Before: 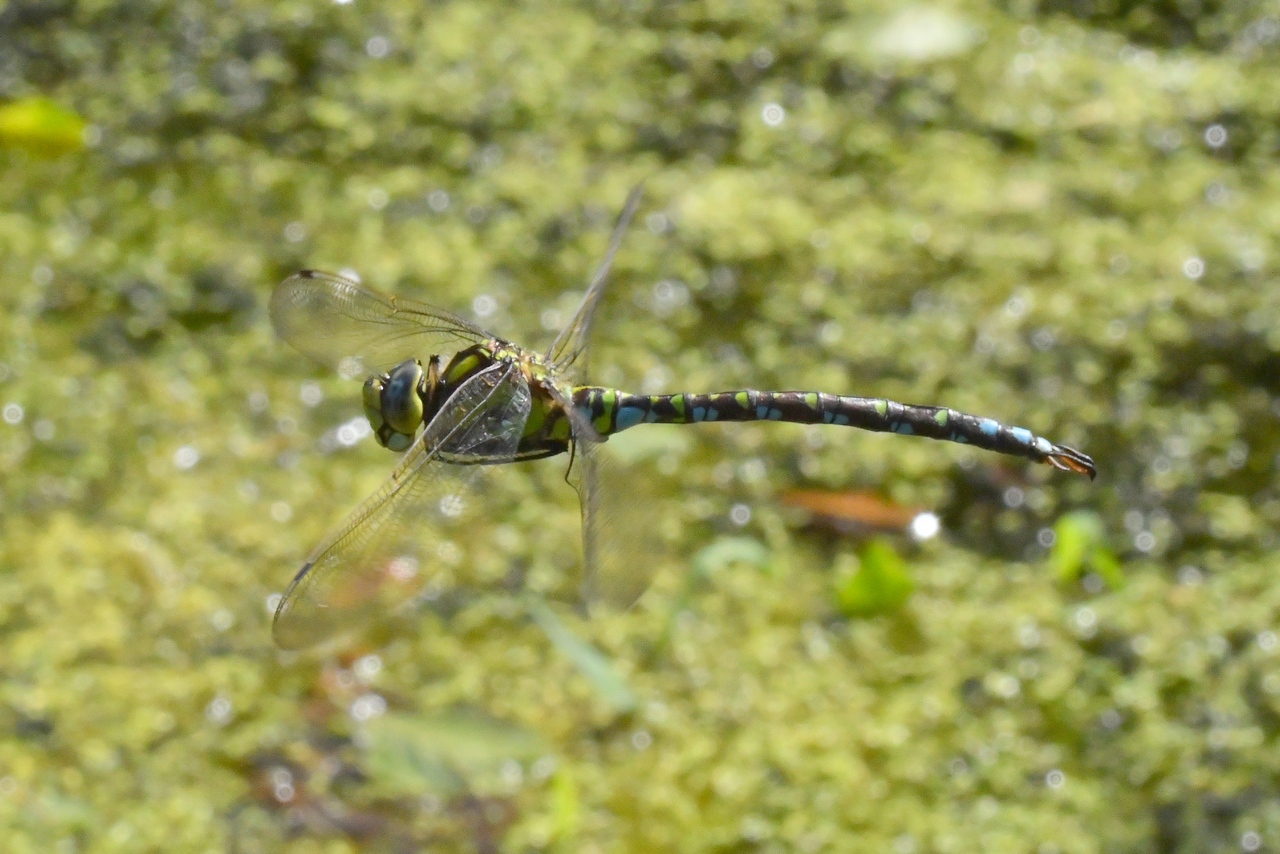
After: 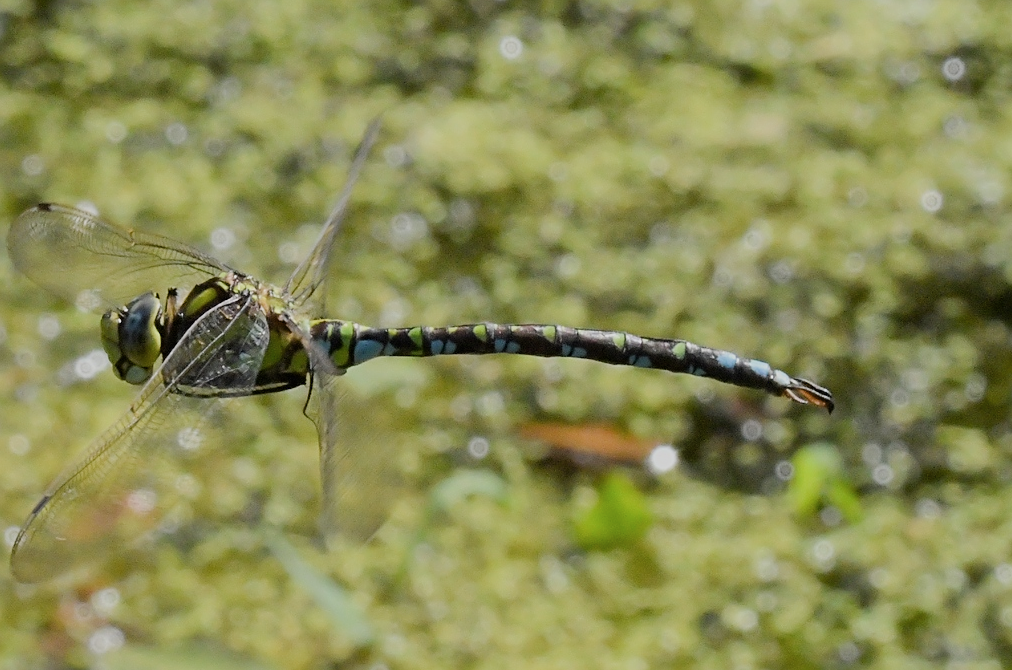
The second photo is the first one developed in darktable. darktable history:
filmic rgb: black relative exposure -7.65 EV, white relative exposure 4.56 EV, hardness 3.61
color calibration: illuminant same as pipeline (D50), adaptation none (bypass), x 0.332, y 0.335, temperature 5023.88 K
exposure: black level correction 0.002, exposure -0.097 EV, compensate exposure bias true, compensate highlight preservation false
crop and rotate: left 20.518%, top 7.891%, right 0.367%, bottom 13.618%
sharpen: on, module defaults
contrast brightness saturation: saturation -0.064
